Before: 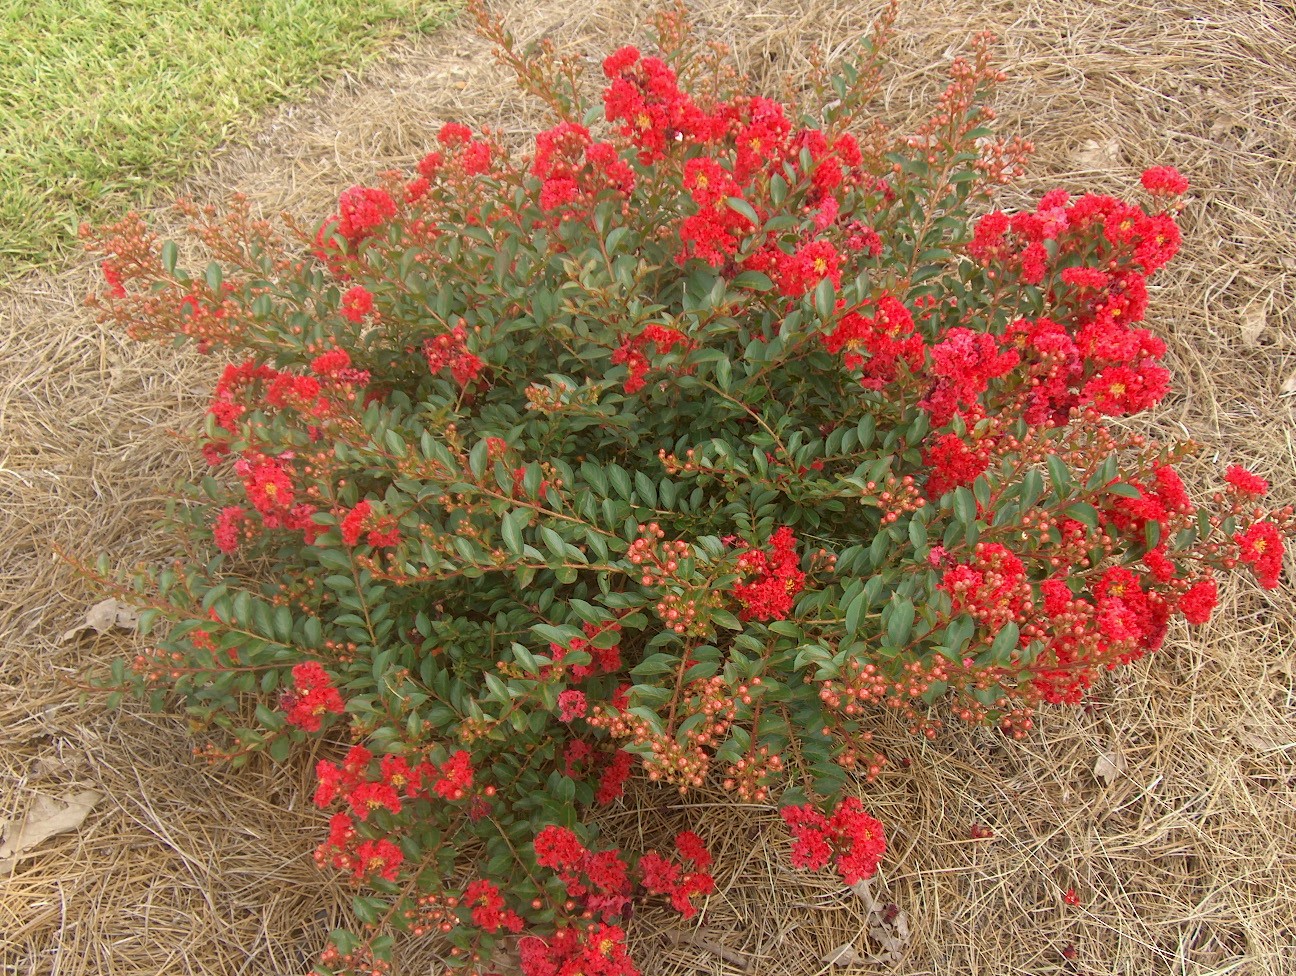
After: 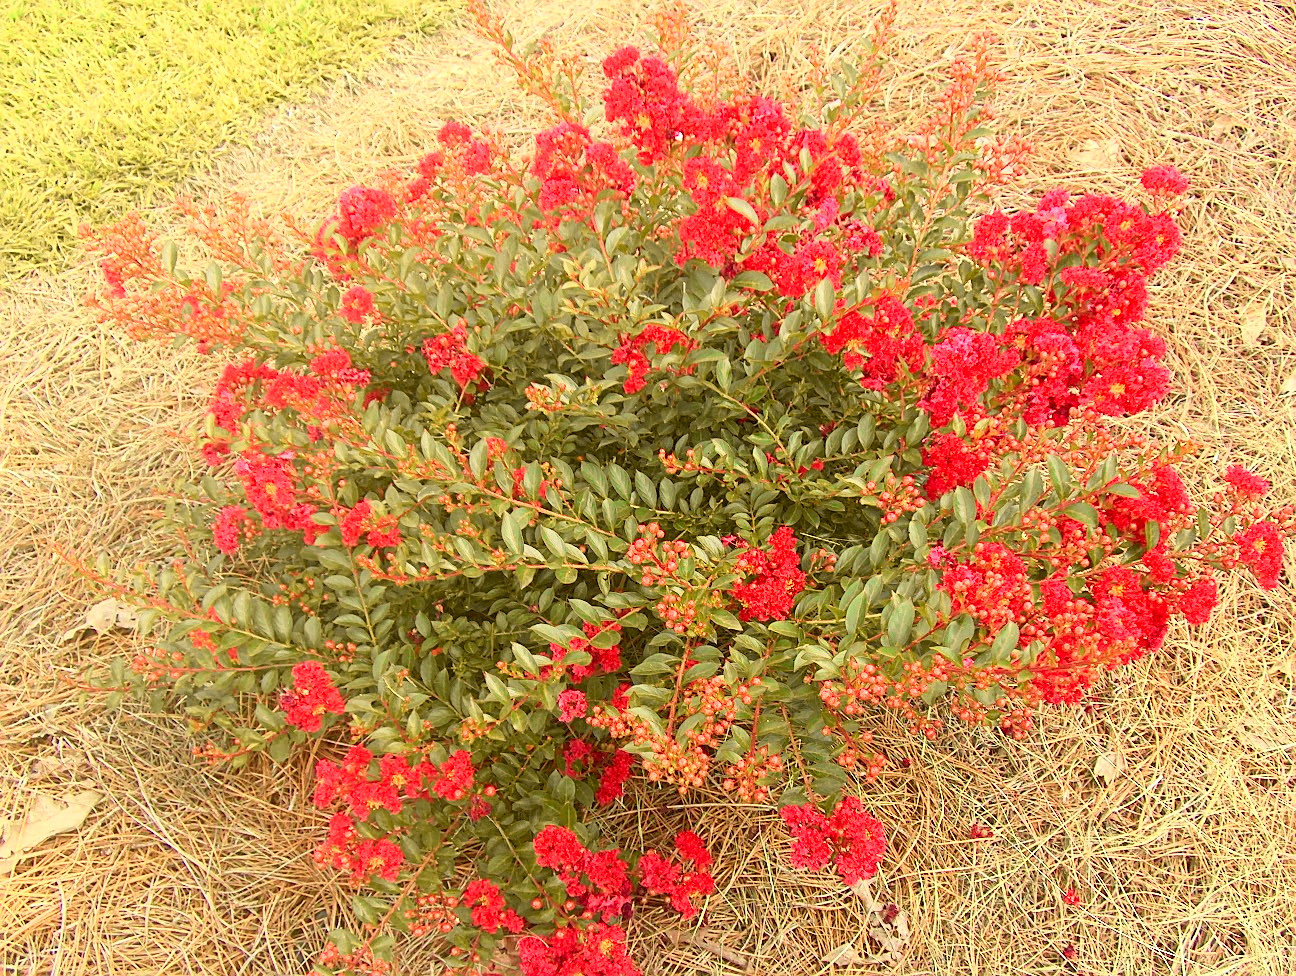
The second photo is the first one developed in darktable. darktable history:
exposure: exposure 0.127 EV, compensate exposure bias true, compensate highlight preservation false
tone curve: curves: ch0 [(0, 0.017) (0.259, 0.344) (0.593, 0.778) (0.786, 0.931) (1, 0.999)]; ch1 [(0, 0) (0.405, 0.387) (0.442, 0.47) (0.492, 0.5) (0.511, 0.503) (0.548, 0.596) (0.7, 0.795) (1, 1)]; ch2 [(0, 0) (0.411, 0.433) (0.5, 0.504) (0.535, 0.581) (1, 1)], color space Lab, independent channels, preserve colors none
sharpen: on, module defaults
